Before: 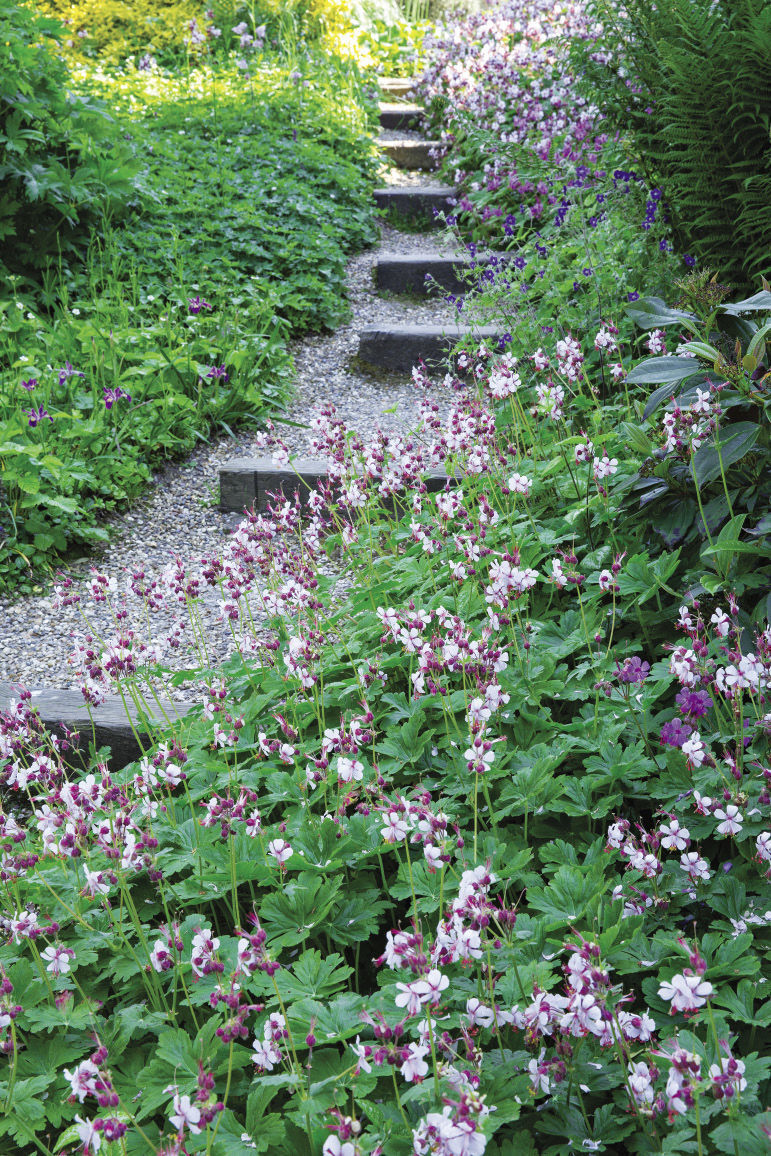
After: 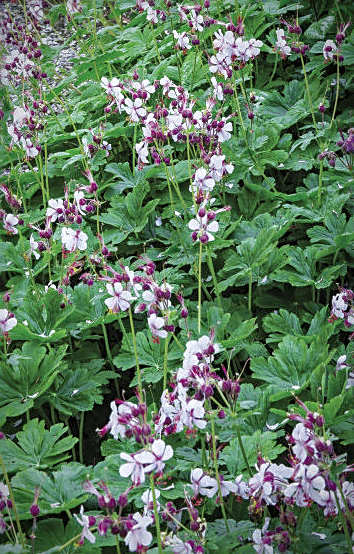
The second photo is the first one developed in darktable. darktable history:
vignetting: saturation -0.001, automatic ratio true, unbound false
sharpen: amount 0.498
crop: left 35.92%, top 45.913%, right 18.074%, bottom 6.156%
local contrast: on, module defaults
